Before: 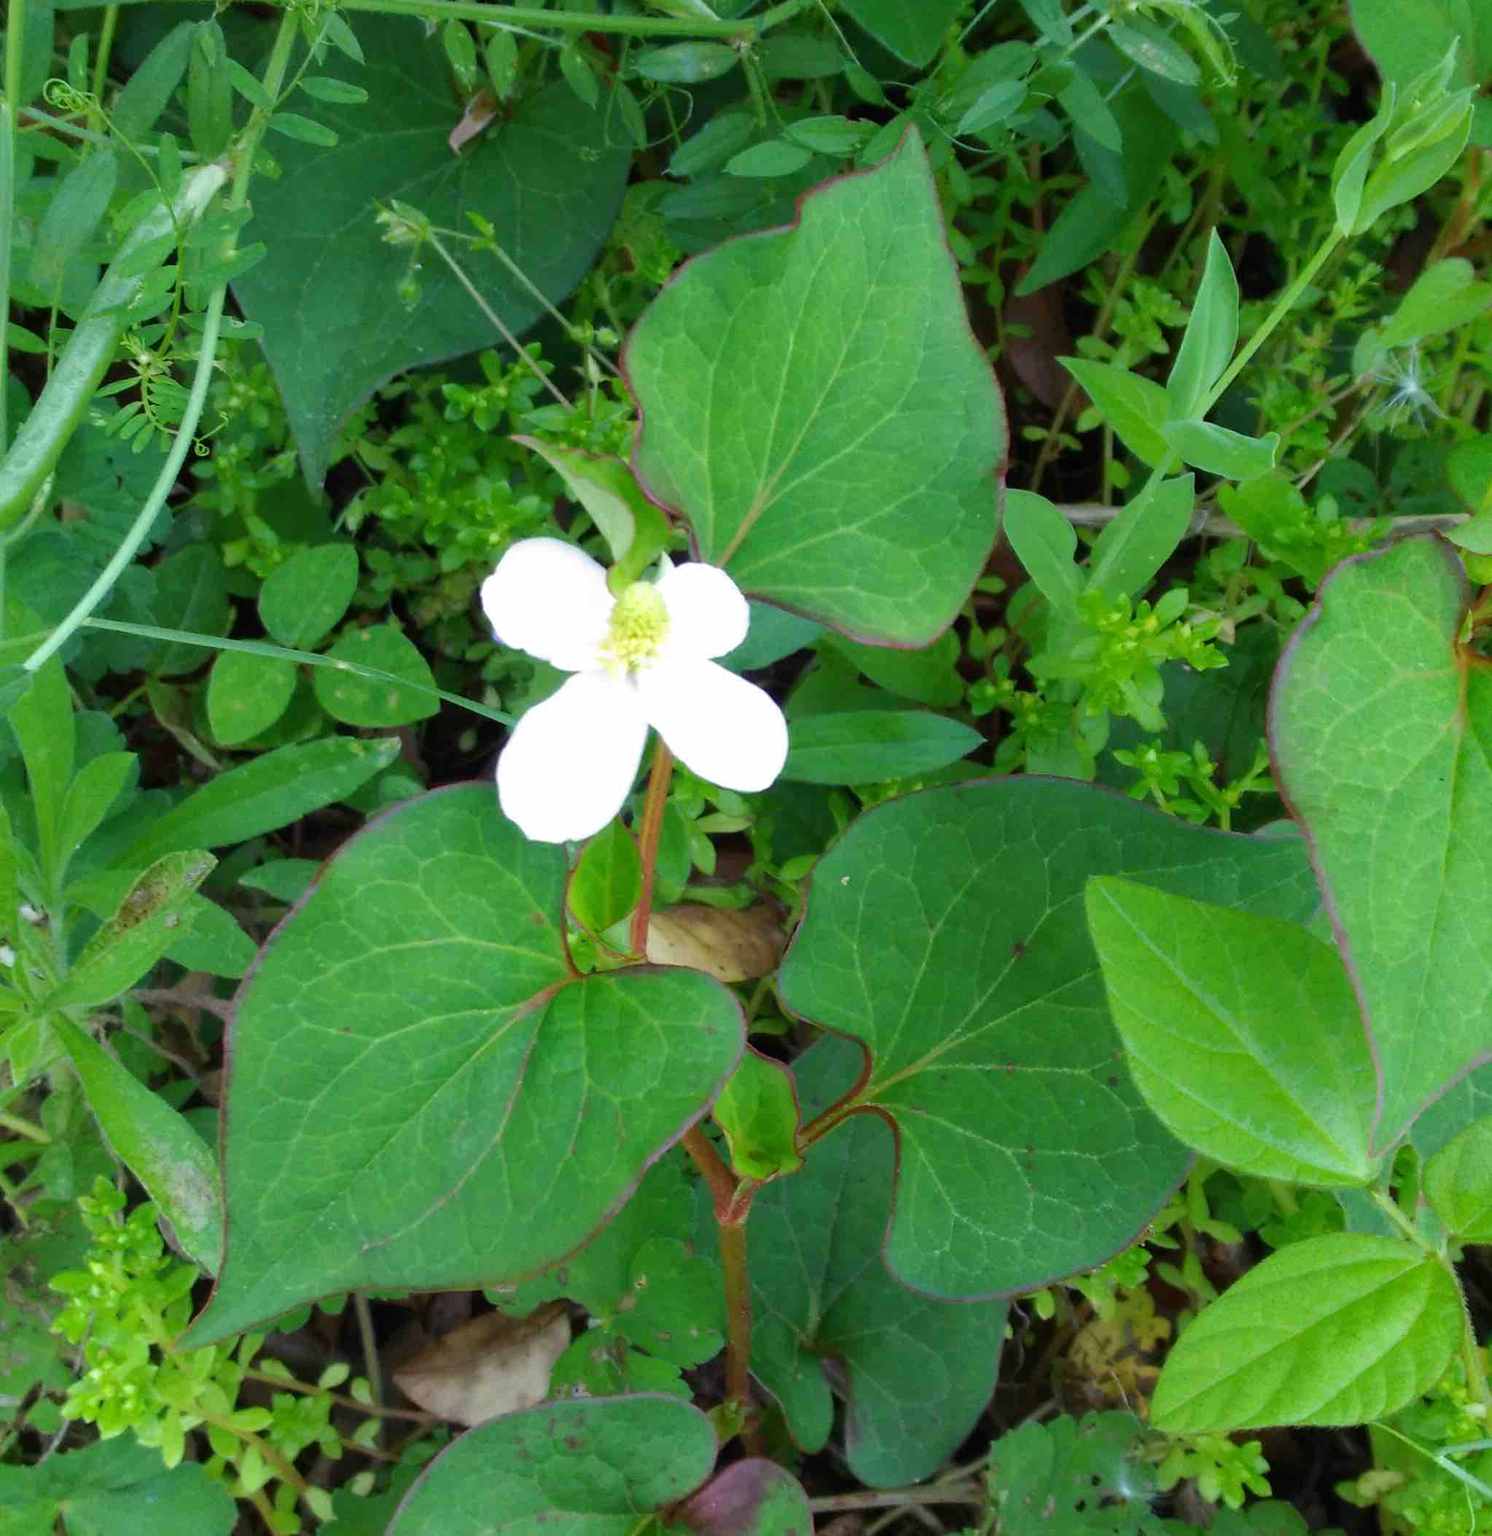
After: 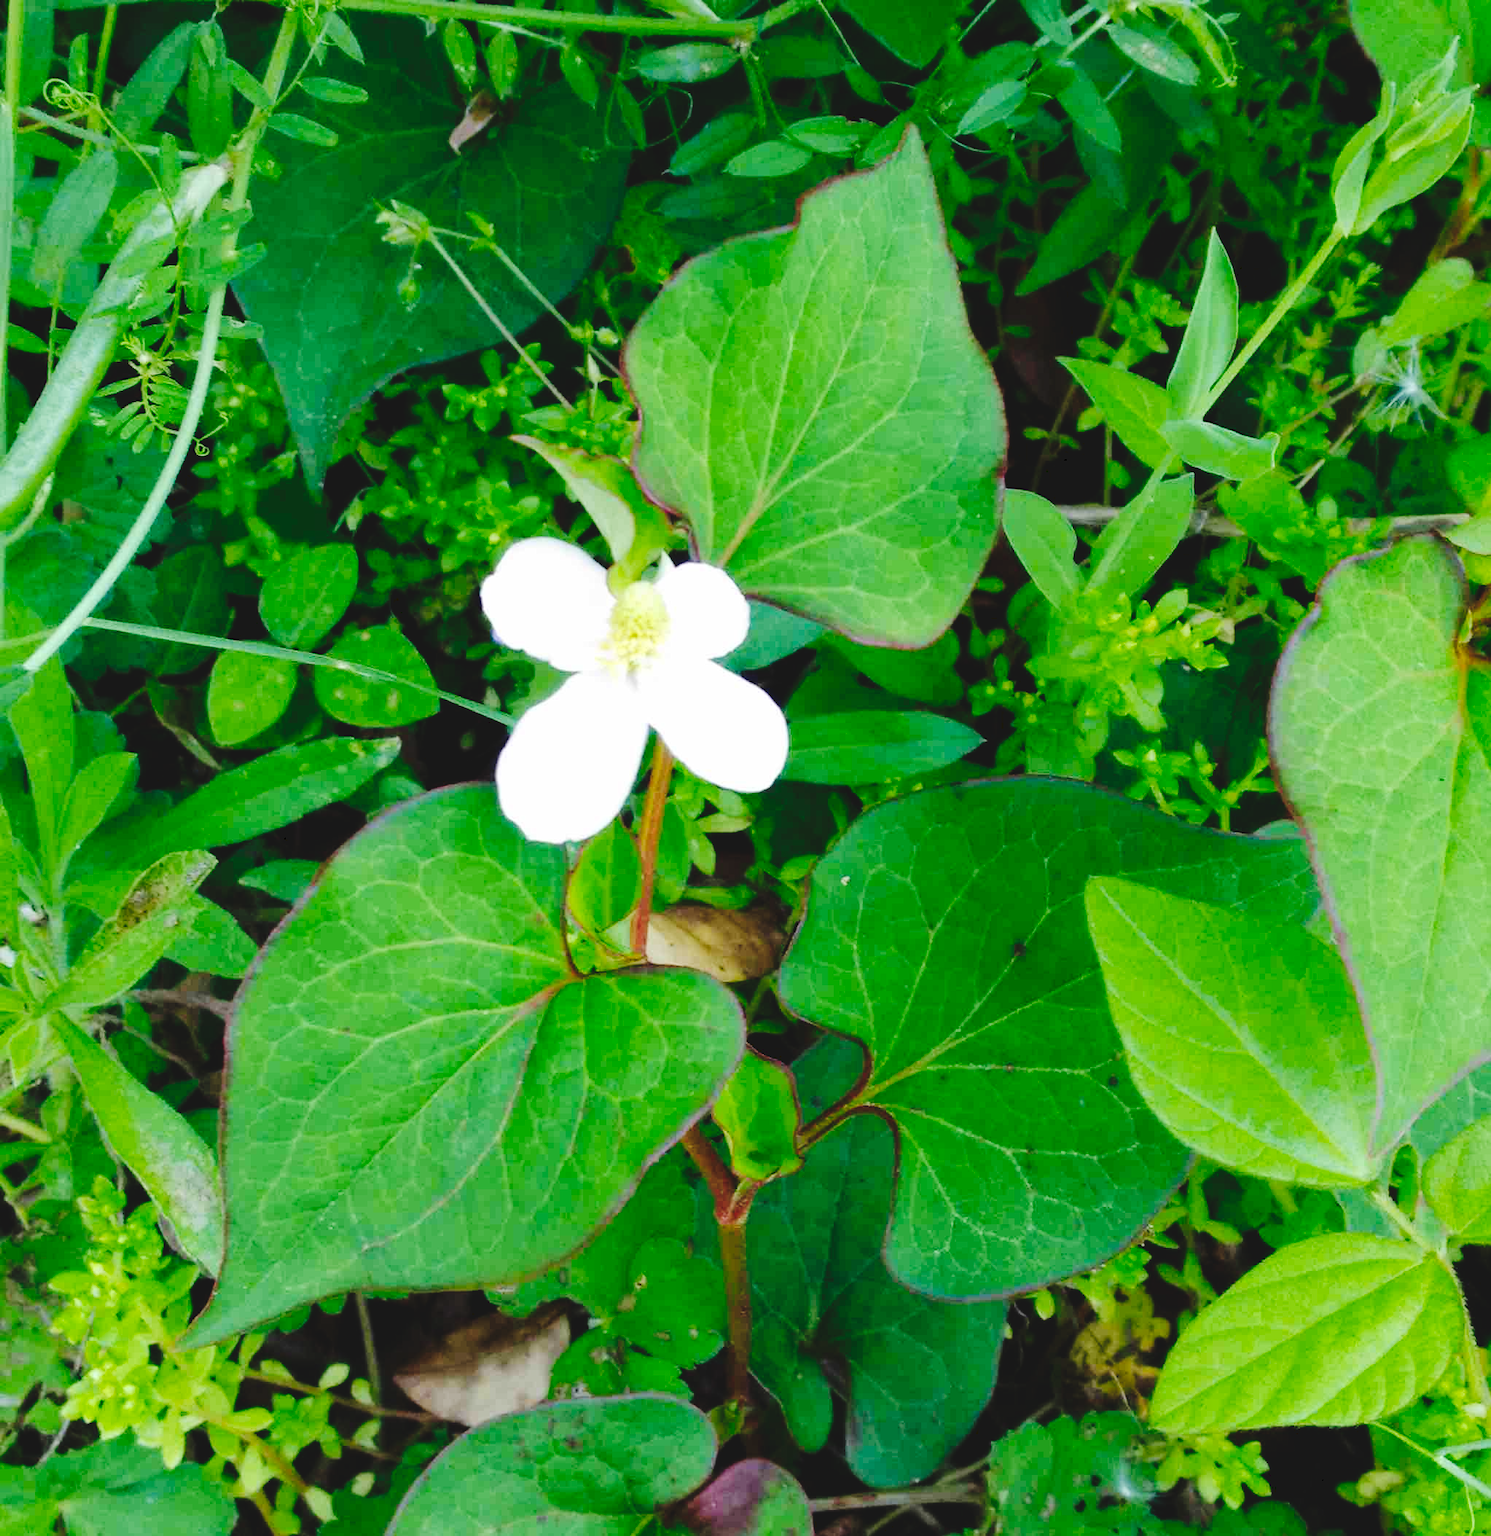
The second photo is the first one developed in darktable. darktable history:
tone curve: curves: ch0 [(0, 0) (0.003, 0.084) (0.011, 0.084) (0.025, 0.084) (0.044, 0.084) (0.069, 0.085) (0.1, 0.09) (0.136, 0.1) (0.177, 0.119) (0.224, 0.144) (0.277, 0.205) (0.335, 0.298) (0.399, 0.417) (0.468, 0.525) (0.543, 0.631) (0.623, 0.72) (0.709, 0.8) (0.801, 0.867) (0.898, 0.934) (1, 1)], preserve colors none
color zones: curves: ch1 [(0, 0.469) (0.01, 0.469) (0.12, 0.446) (0.248, 0.469) (0.5, 0.5) (0.748, 0.5) (0.99, 0.469) (1, 0.469)]
